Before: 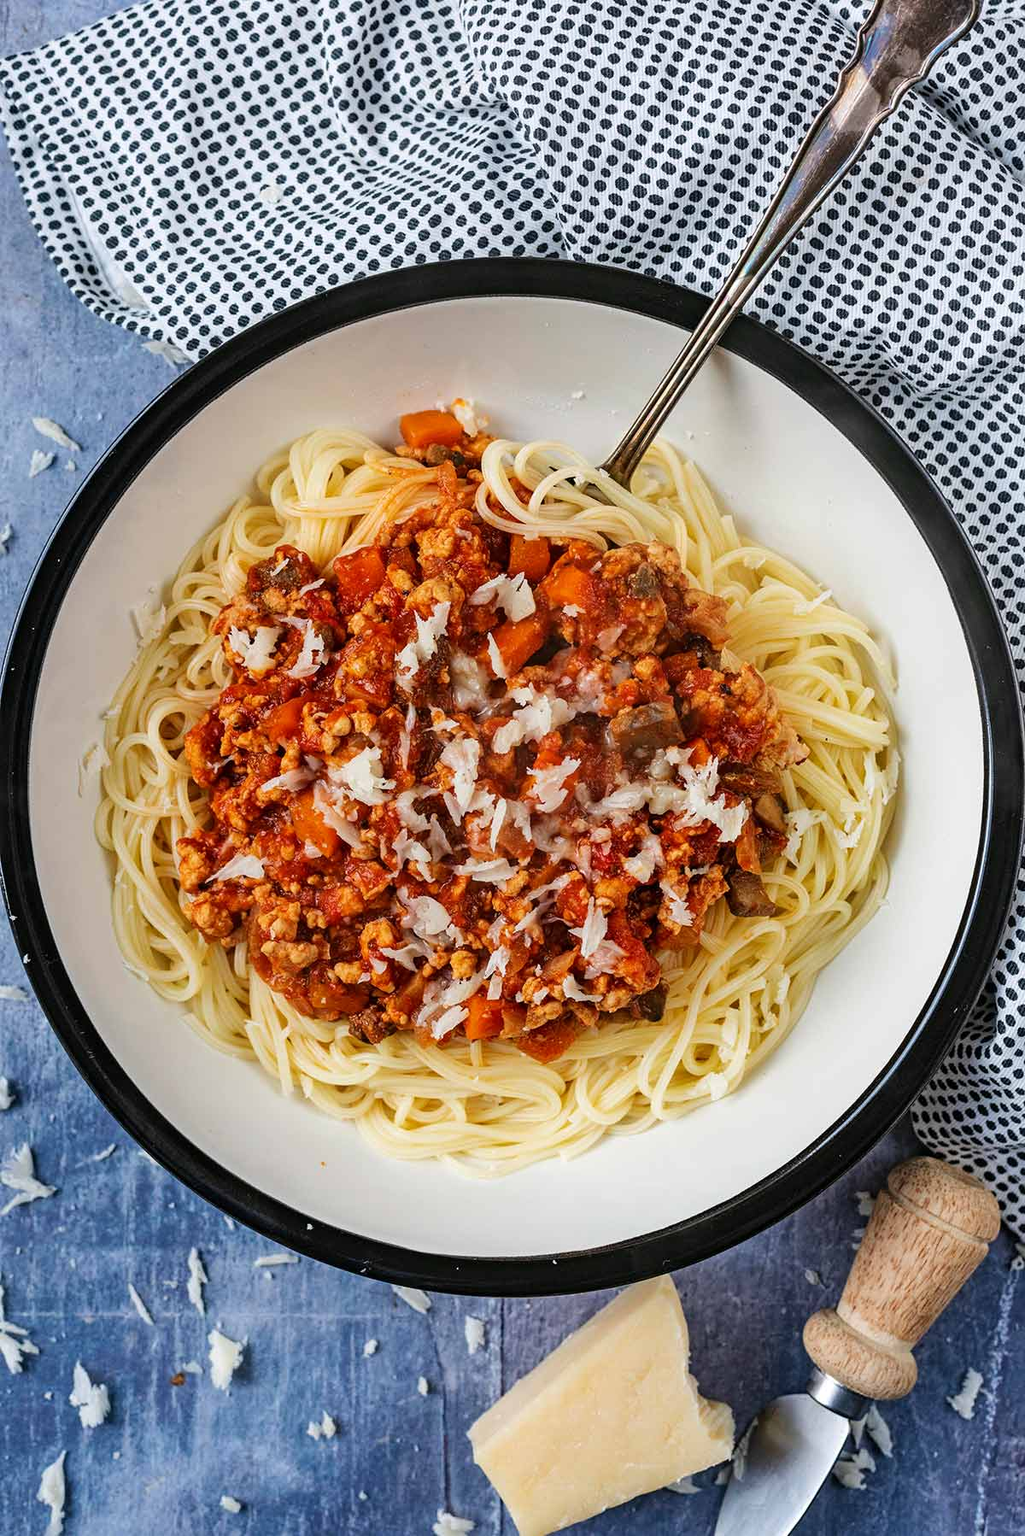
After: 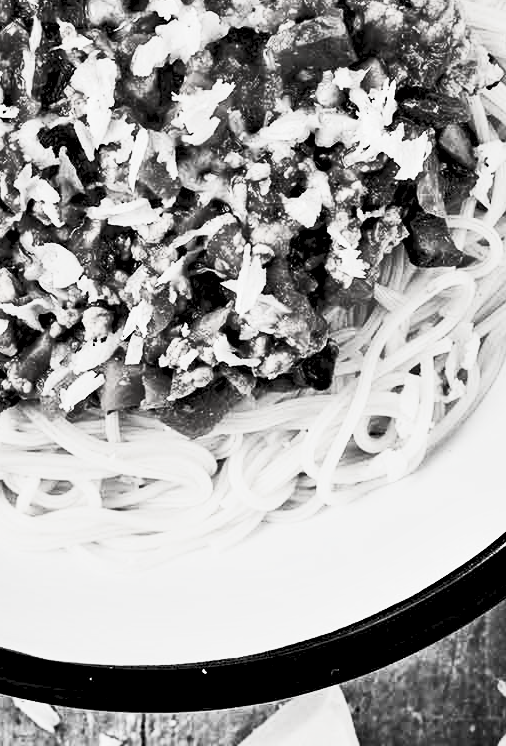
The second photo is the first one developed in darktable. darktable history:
crop: left 37.101%, top 44.849%, right 20.726%, bottom 13.65%
shadows and highlights: shadows 25.72, white point adjustment -2.84, highlights -30.18
contrast equalizer: y [[0.6 ×6], [0.55 ×6], [0 ×6], [0 ×6], [0 ×6]]
contrast brightness saturation: contrast 0.549, brightness 0.45, saturation -0.982
